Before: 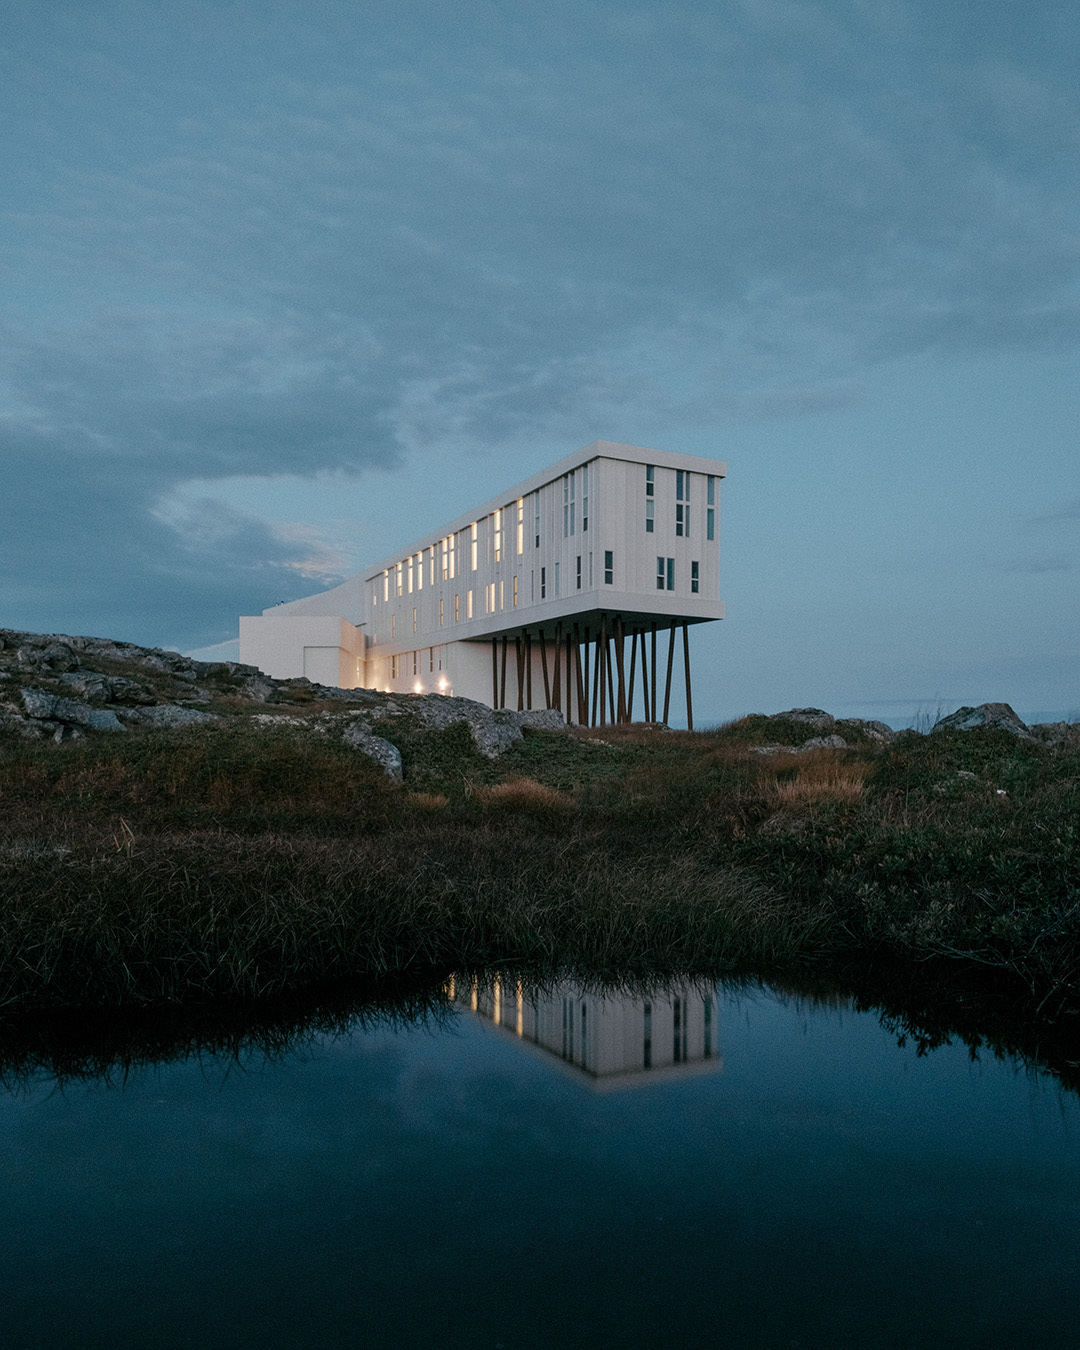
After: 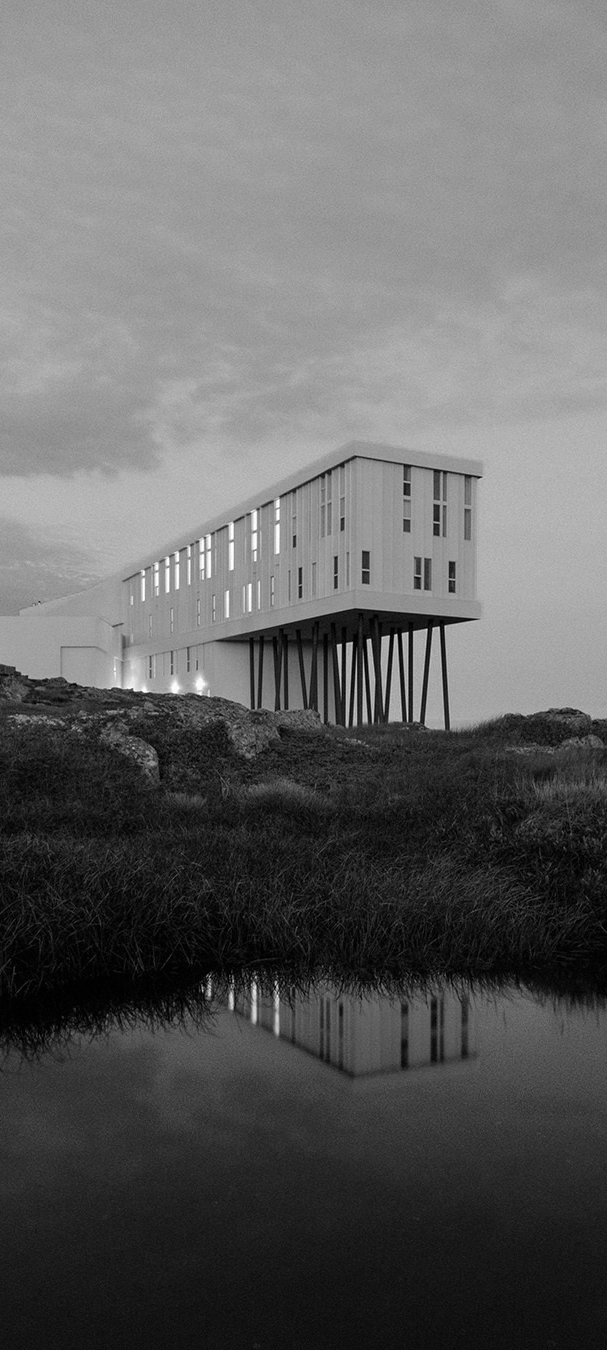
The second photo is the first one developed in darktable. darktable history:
monochrome: a 32, b 64, size 2.3
color zones: curves: ch0 [(0.009, 0.528) (0.136, 0.6) (0.255, 0.586) (0.39, 0.528) (0.522, 0.584) (0.686, 0.736) (0.849, 0.561)]; ch1 [(0.045, 0.781) (0.14, 0.416) (0.257, 0.695) (0.442, 0.032) (0.738, 0.338) (0.818, 0.632) (0.891, 0.741) (1, 0.704)]; ch2 [(0, 0.667) (0.141, 0.52) (0.26, 0.37) (0.474, 0.432) (0.743, 0.286)]
crop and rotate: left 22.516%, right 21.234%
